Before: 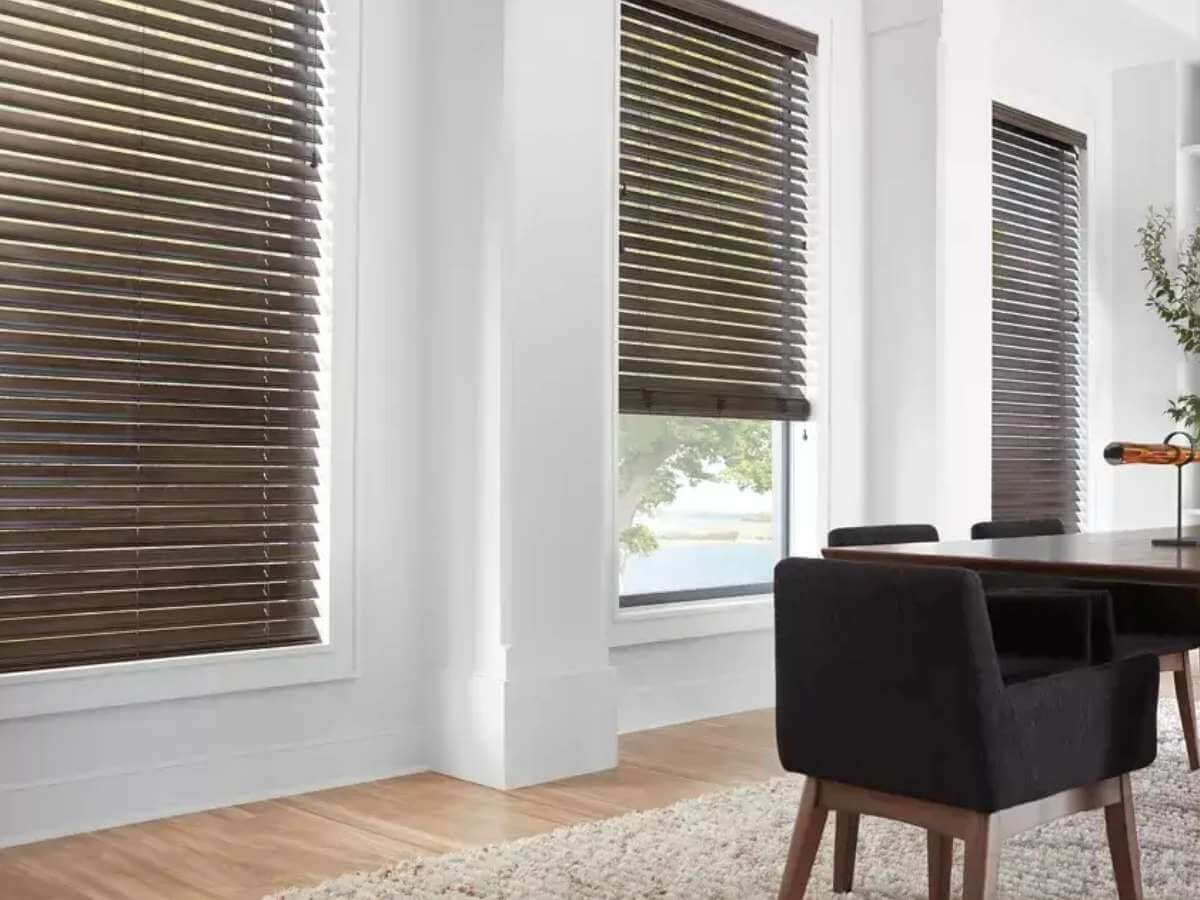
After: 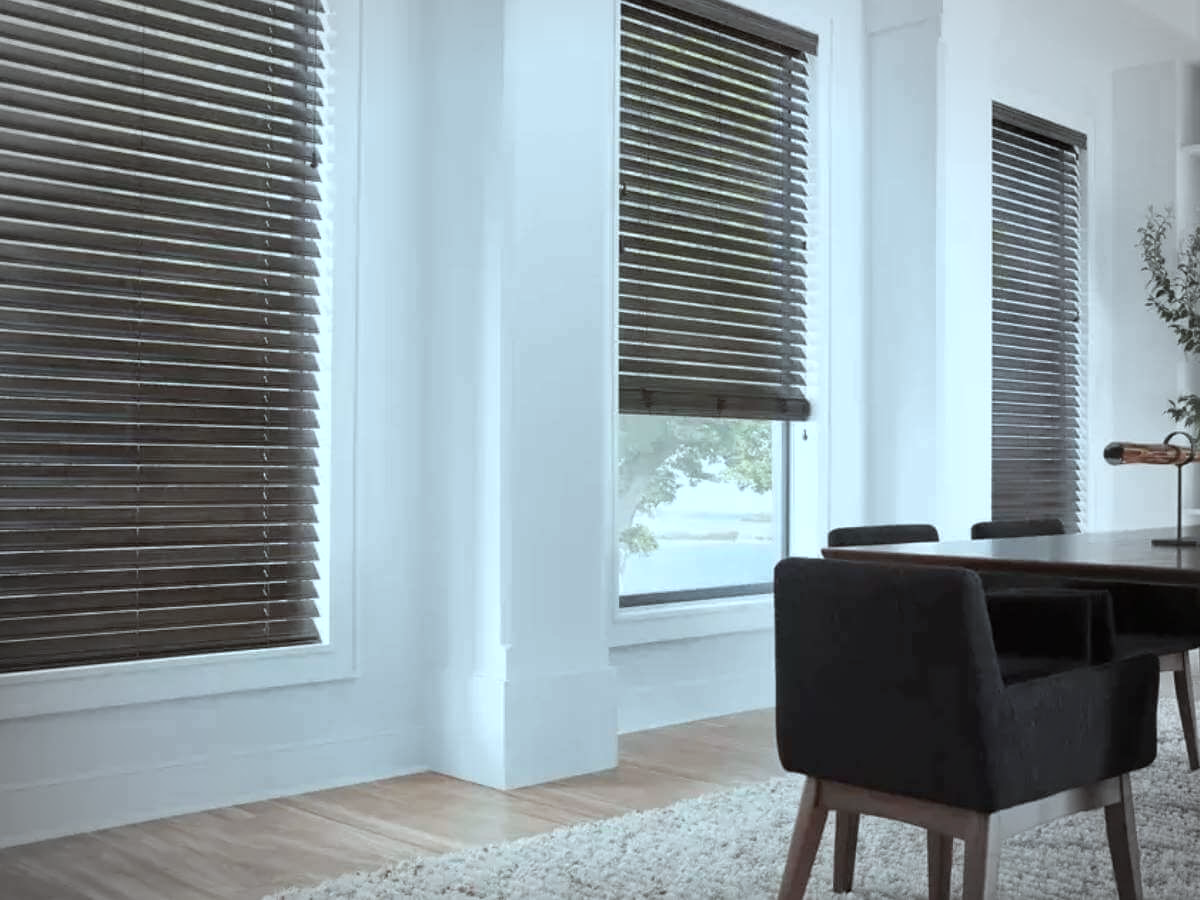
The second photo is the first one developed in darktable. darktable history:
color correction: highlights a* -12.64, highlights b* -18.1, saturation 0.7
vignetting: fall-off start 67.15%, brightness -0.442, saturation -0.691, width/height ratio 1.011, unbound false
